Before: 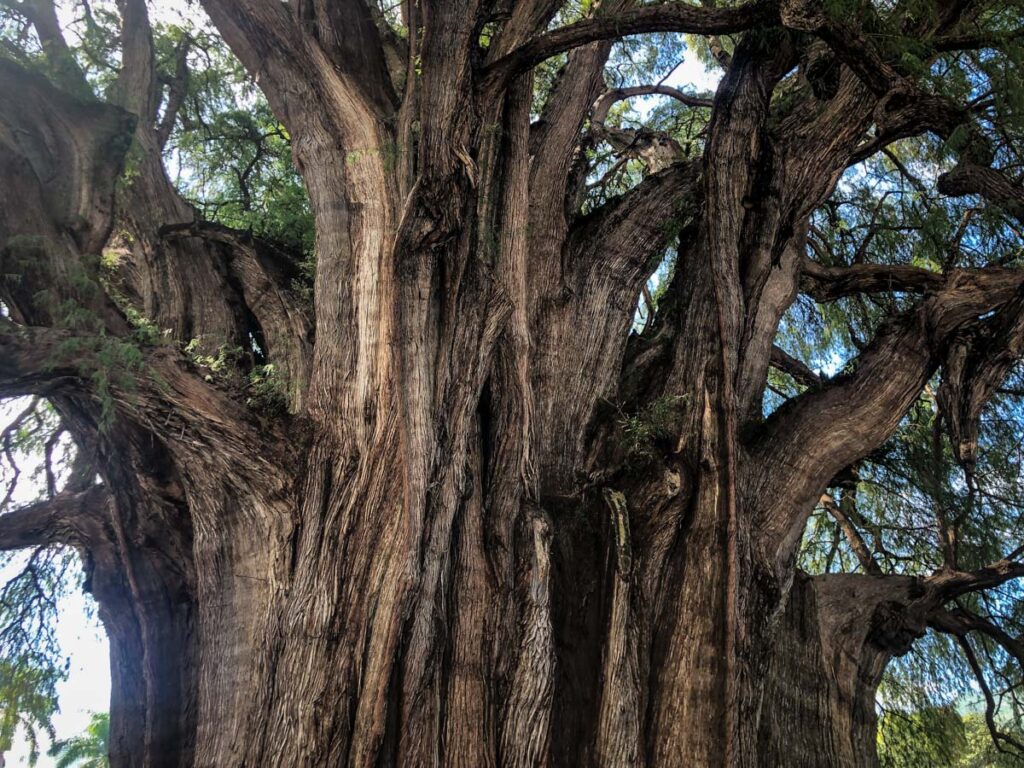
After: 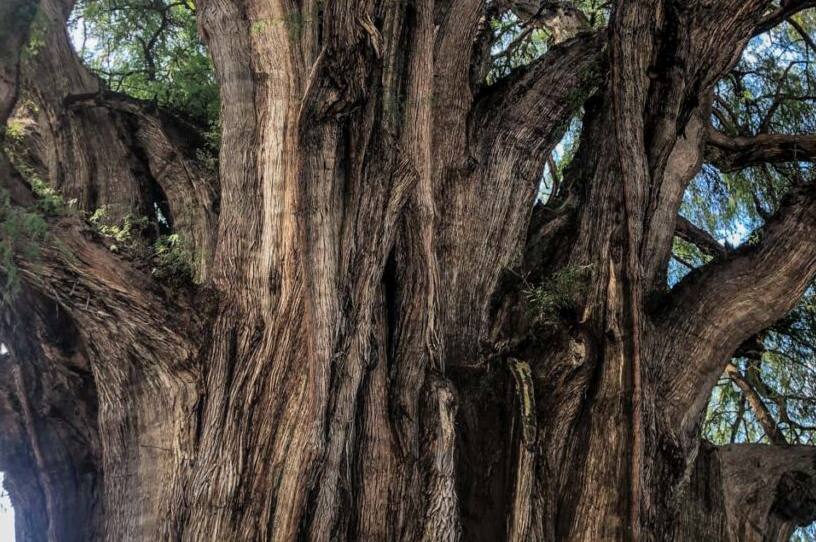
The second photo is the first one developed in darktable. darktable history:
crop: left 9.347%, top 16.955%, right 10.883%, bottom 12.348%
local contrast: detail 110%
